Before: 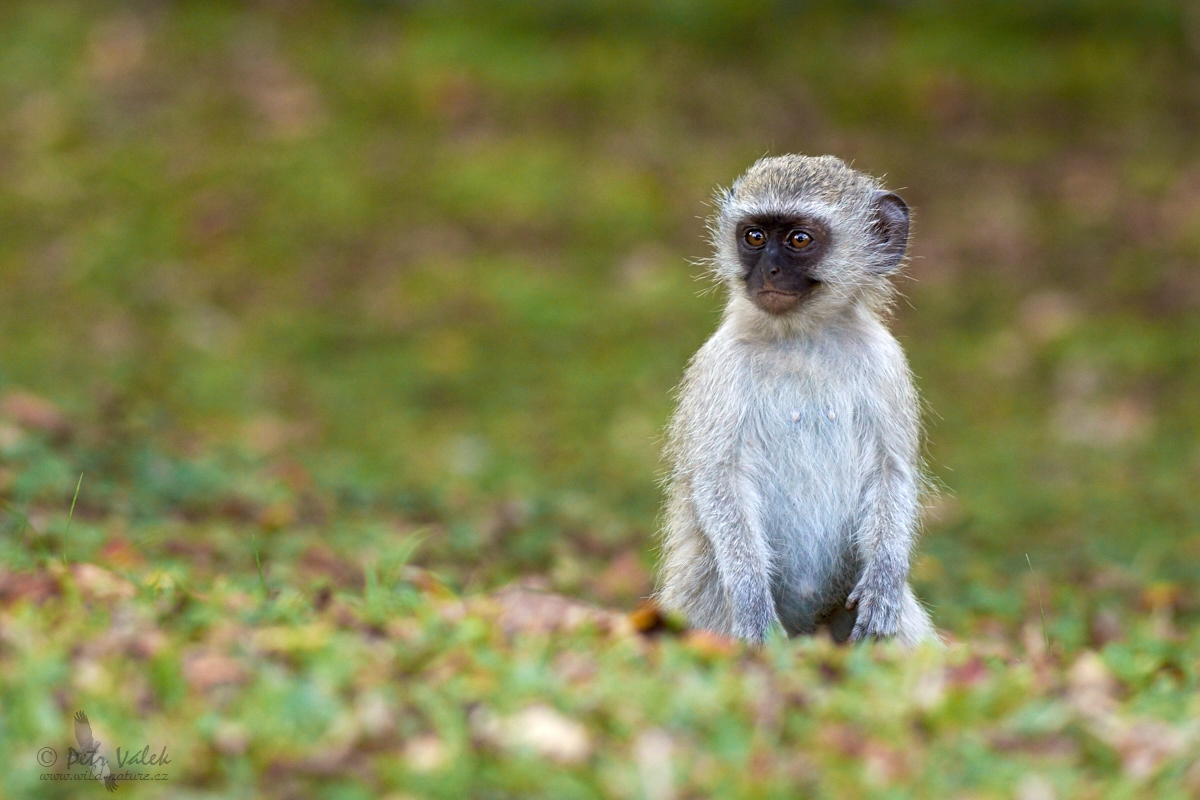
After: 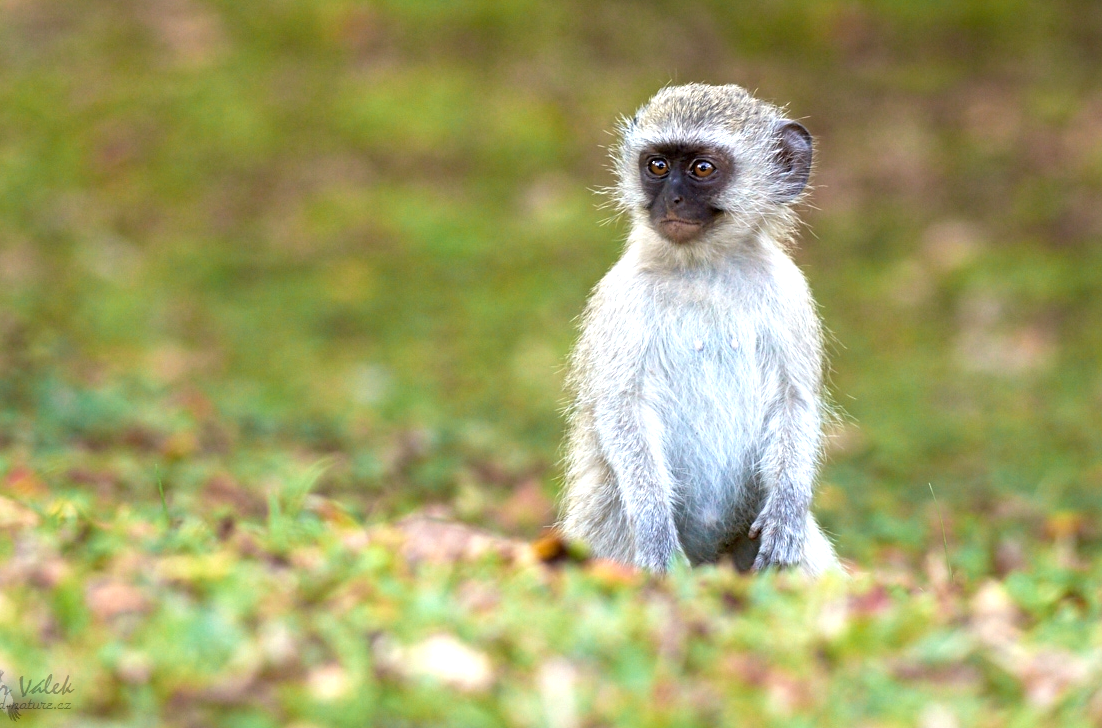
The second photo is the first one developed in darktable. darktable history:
crop and rotate: left 8.131%, top 8.908%
exposure: exposure 0.601 EV, compensate highlight preservation false
